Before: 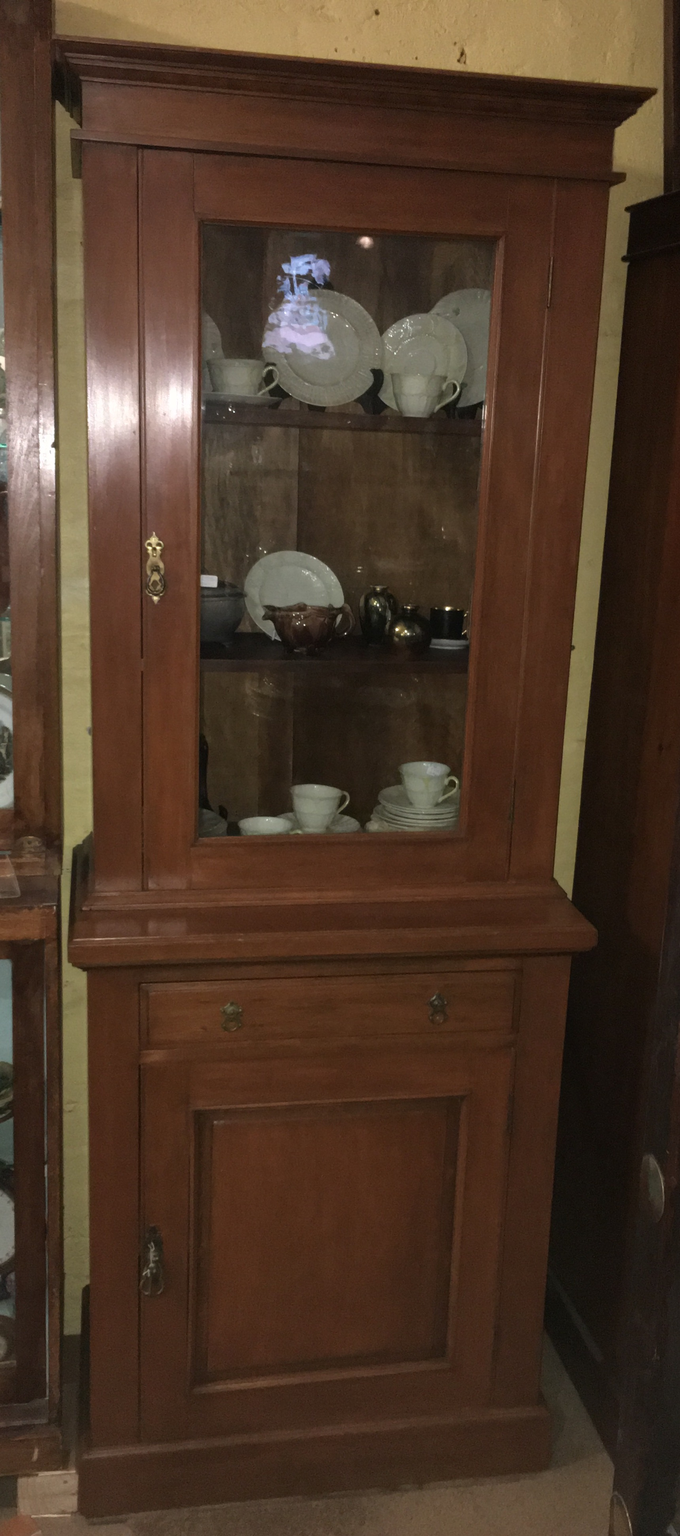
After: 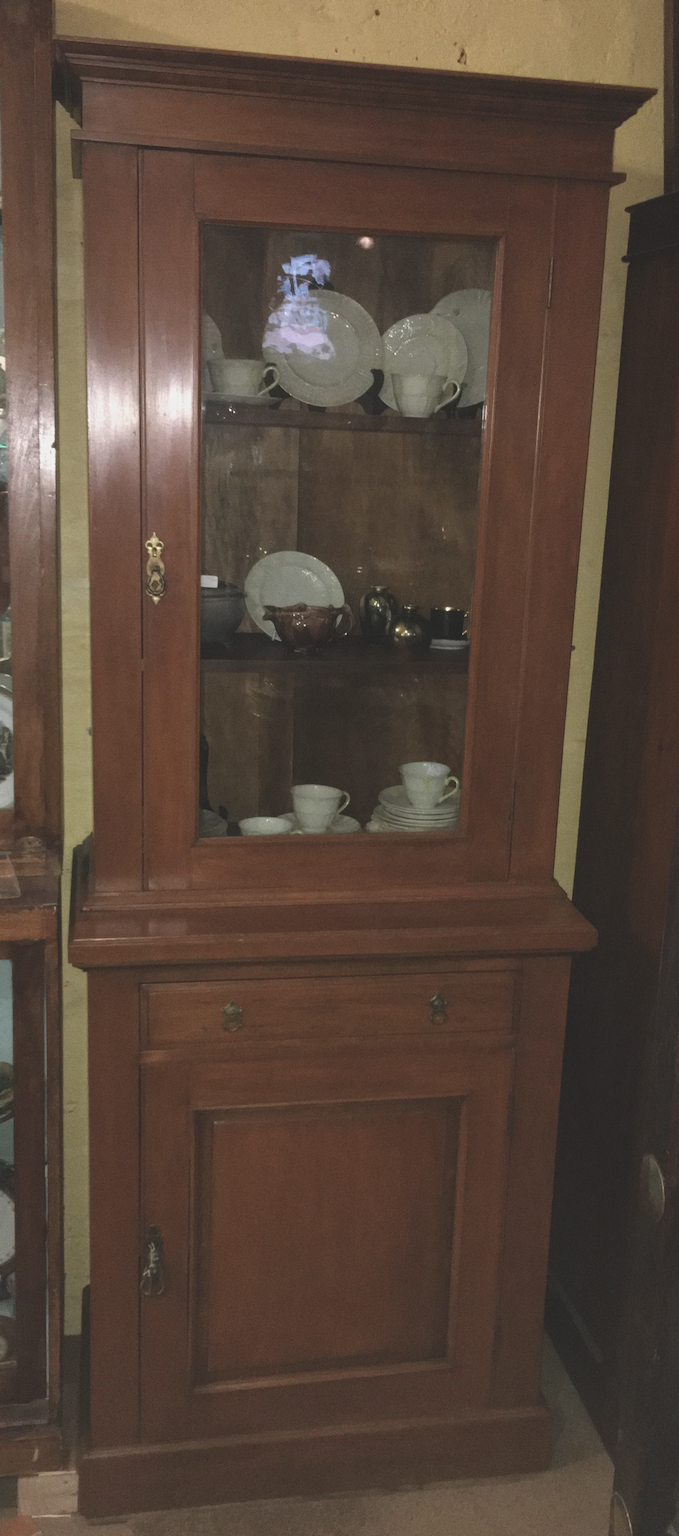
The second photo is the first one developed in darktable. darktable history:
grain: coarseness 0.09 ISO
color balance: lift [1.01, 1, 1, 1], gamma [1.097, 1, 1, 1], gain [0.85, 1, 1, 1]
